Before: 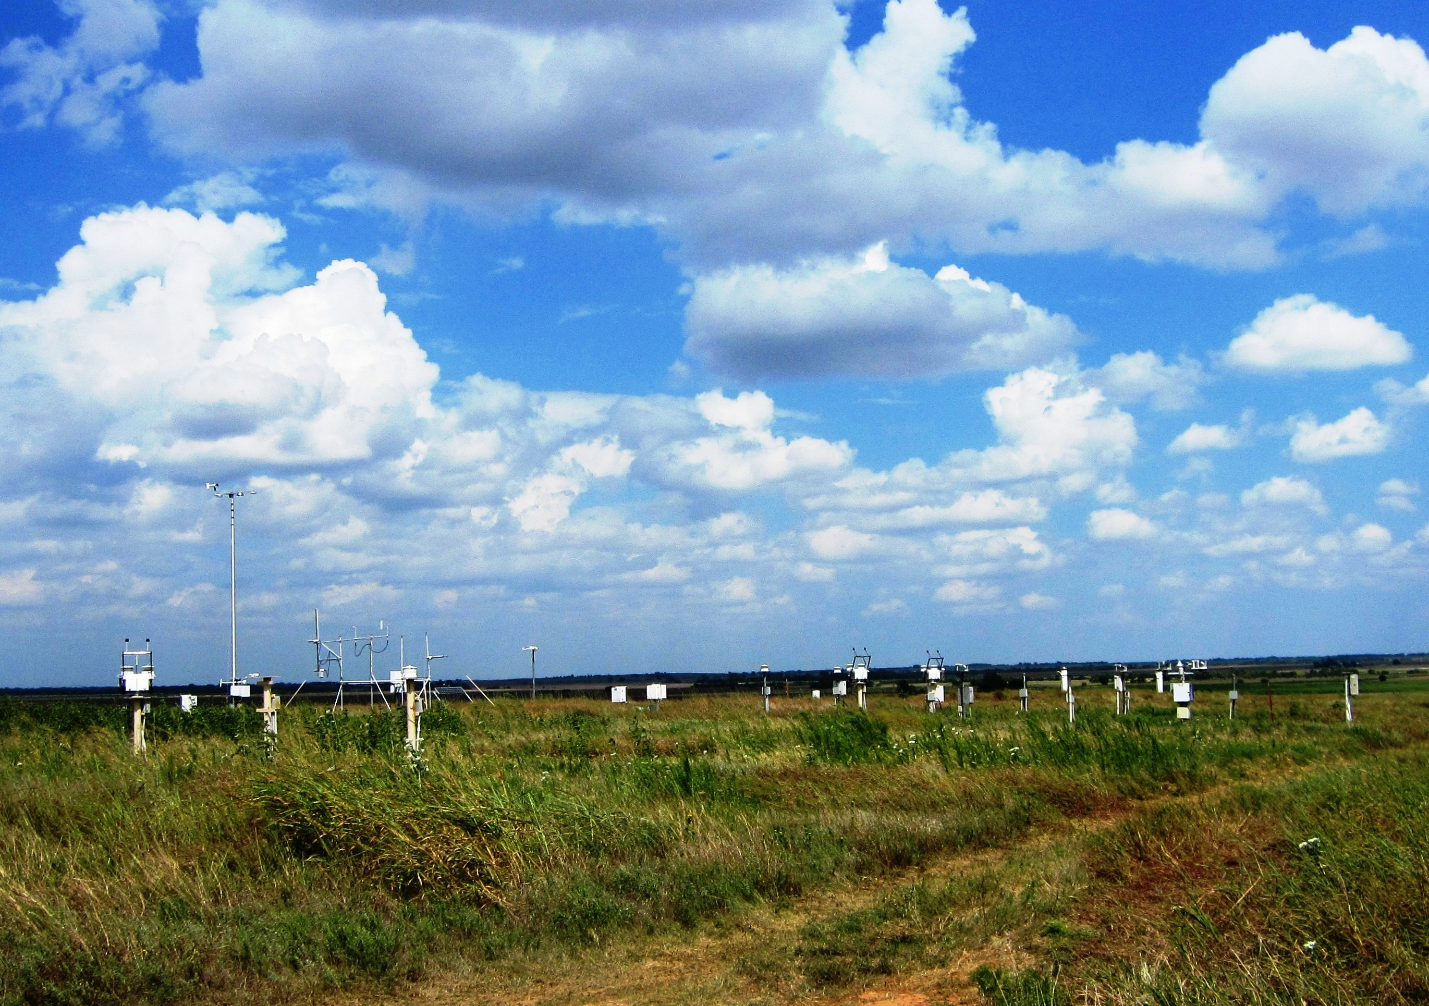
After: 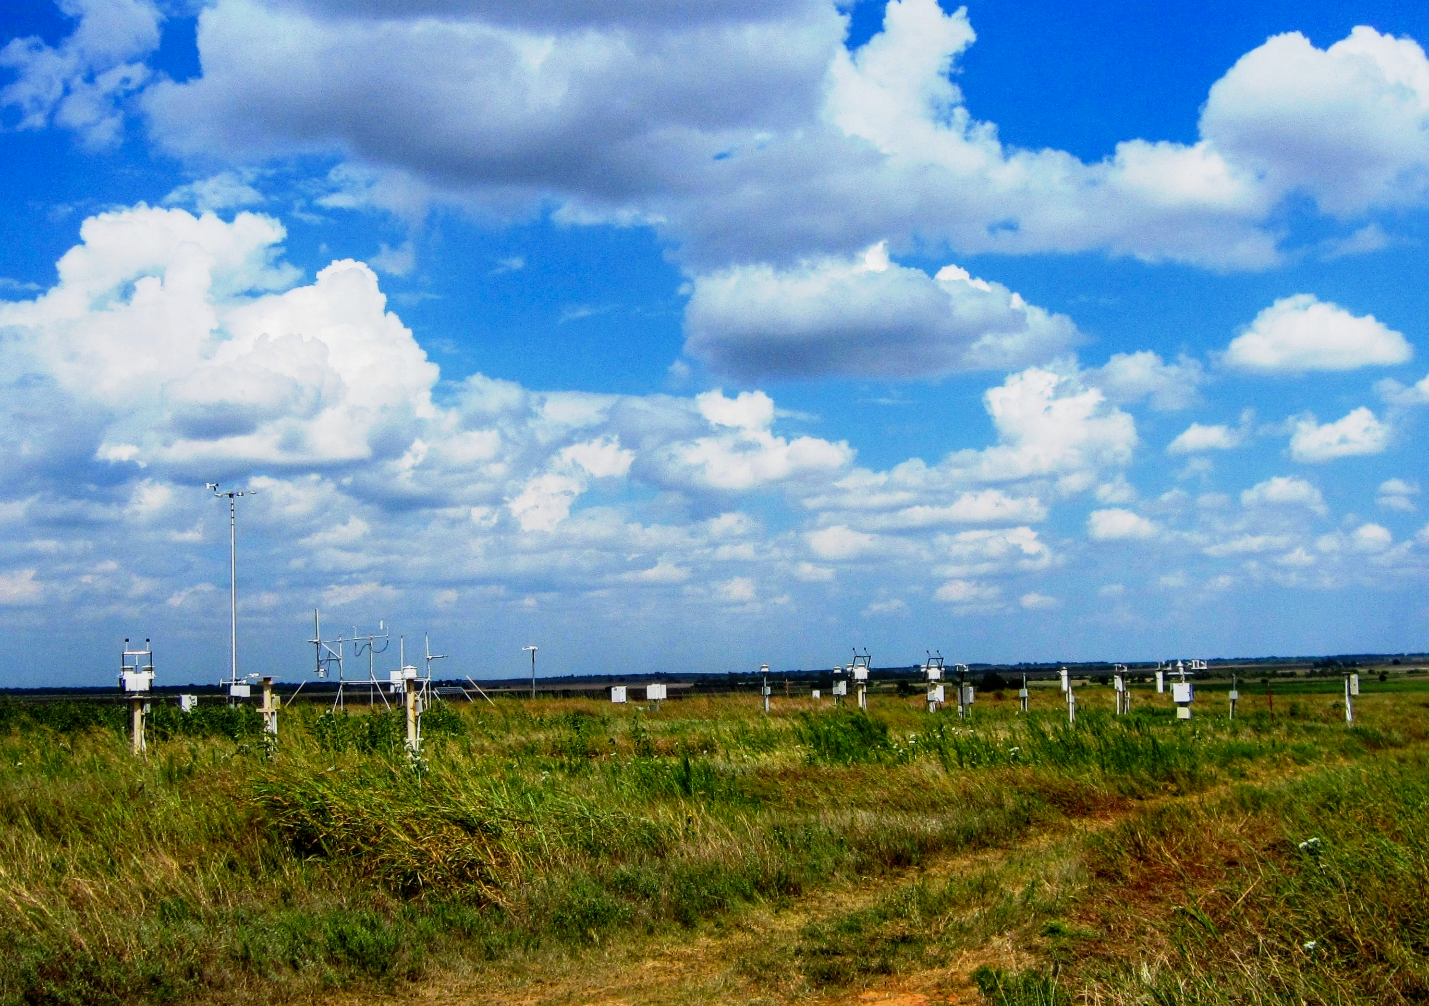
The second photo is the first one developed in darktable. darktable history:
color balance rgb: perceptual saturation grading › global saturation 14.706%, contrast -9.878%
local contrast: on, module defaults
